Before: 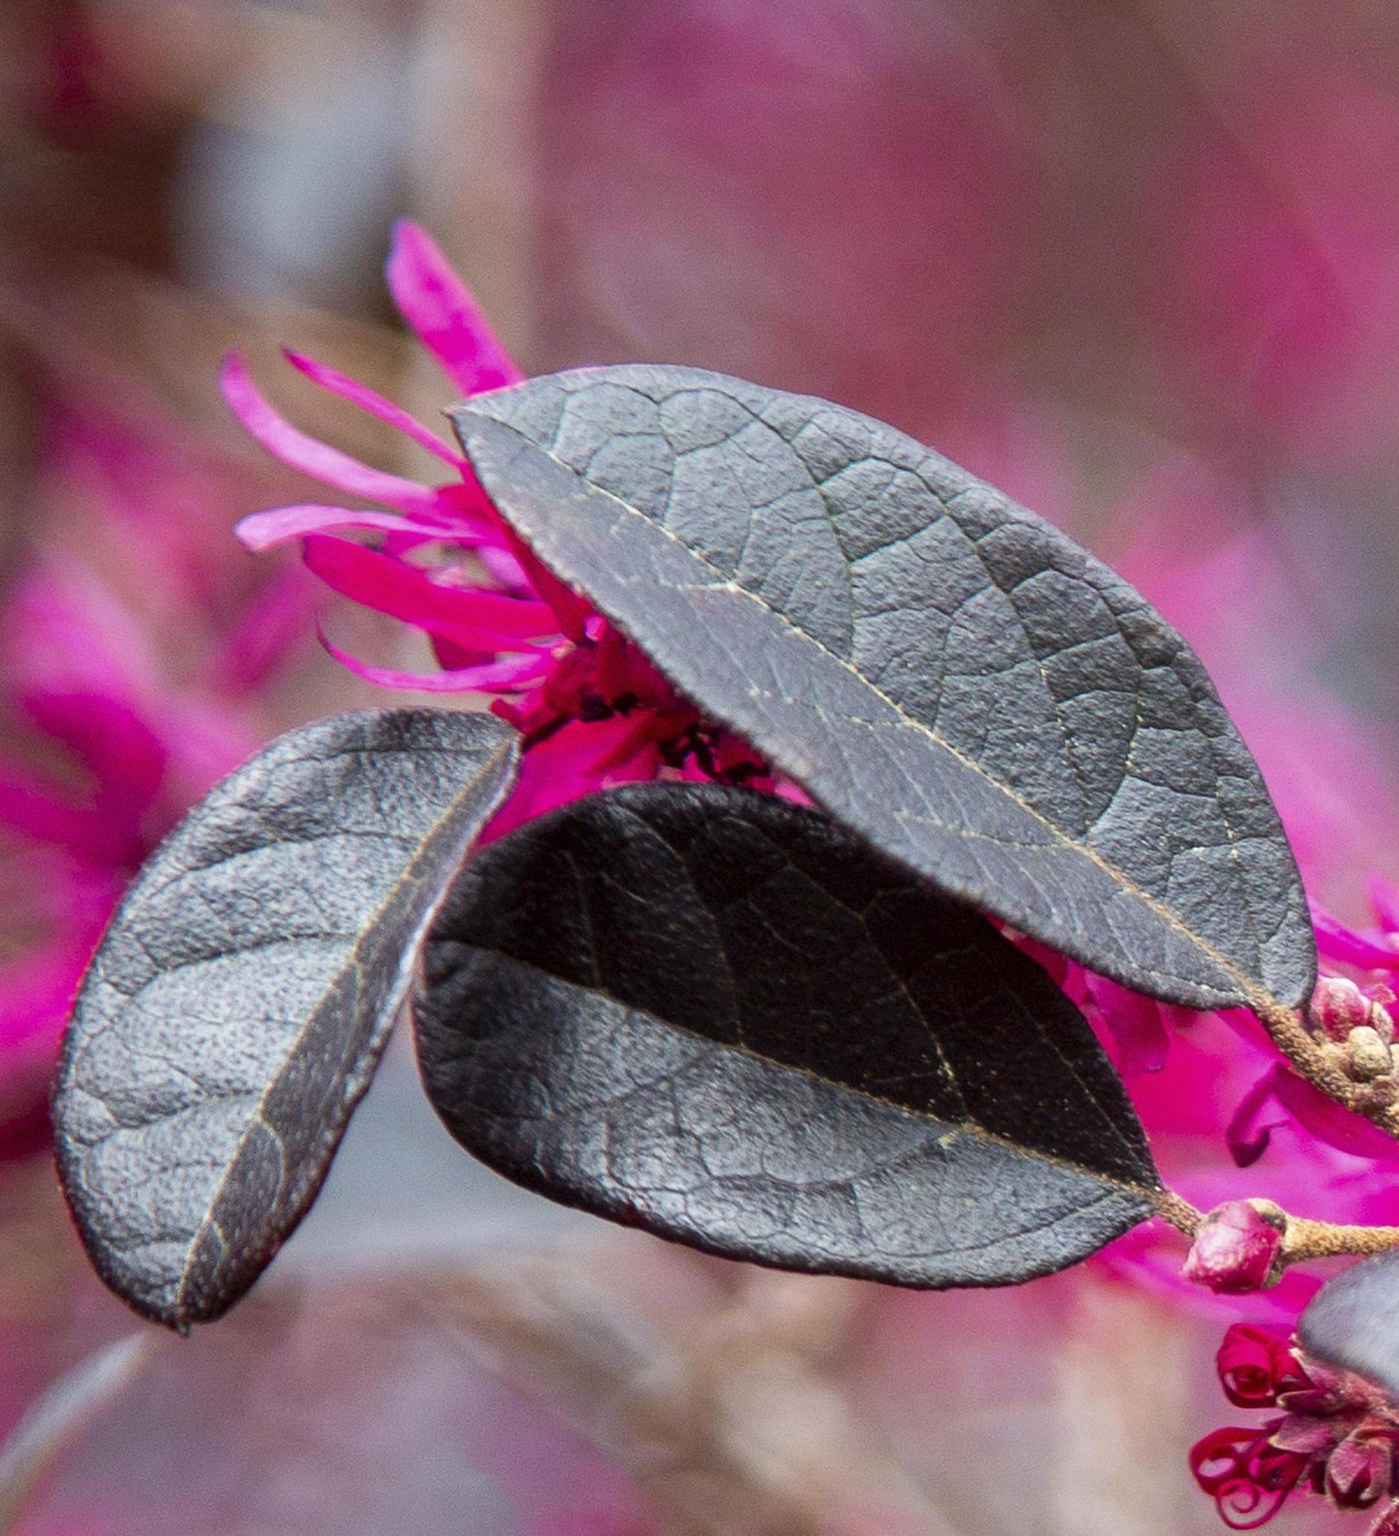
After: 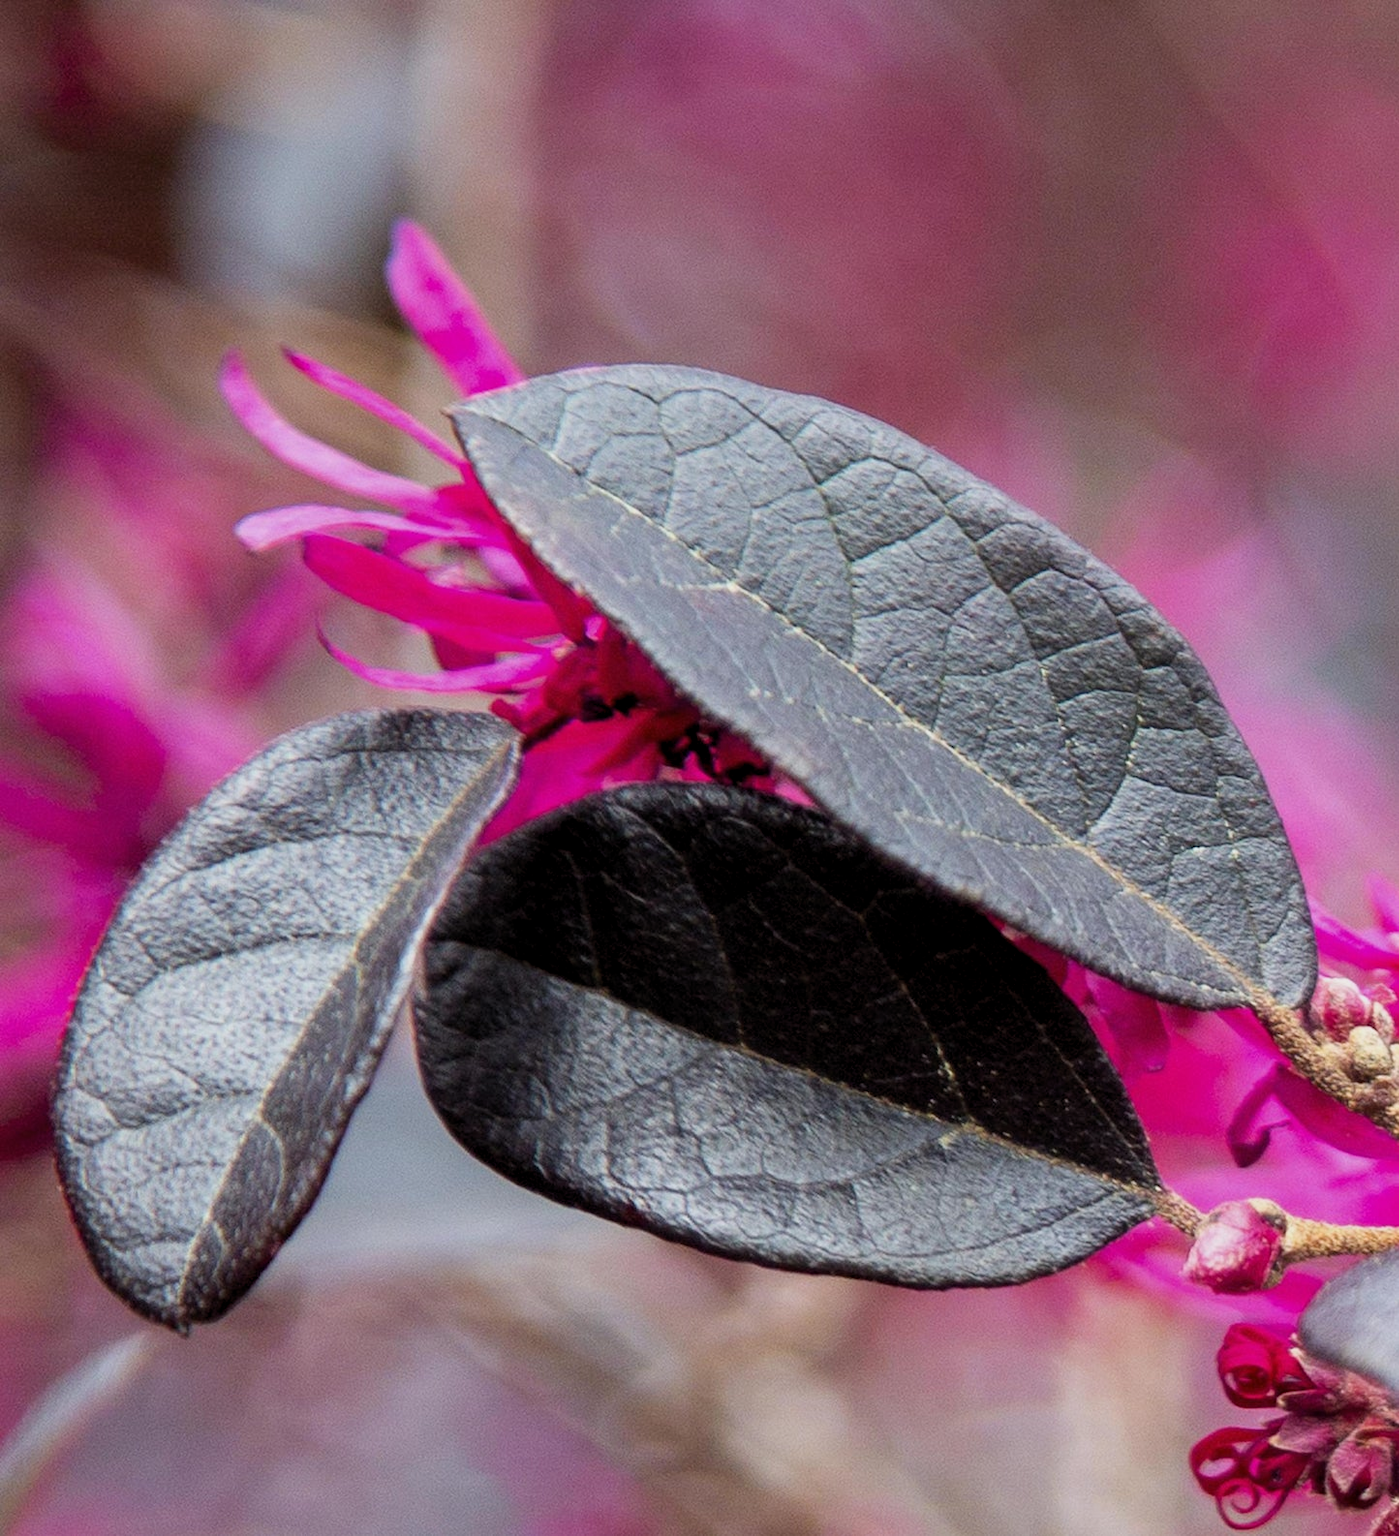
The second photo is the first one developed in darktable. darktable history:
levels: black 0.038%, levels [0.016, 0.5, 0.996]
filmic rgb: black relative exposure -11.32 EV, white relative exposure 3.23 EV, hardness 6.74
